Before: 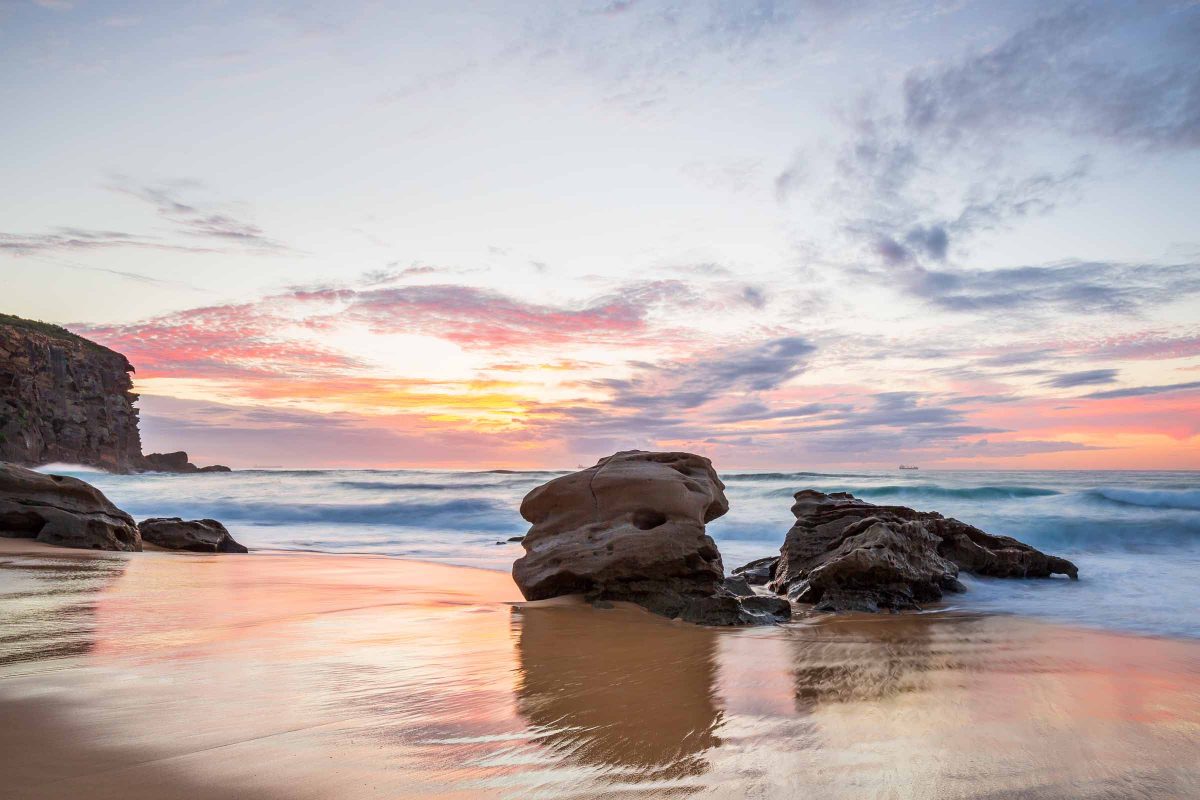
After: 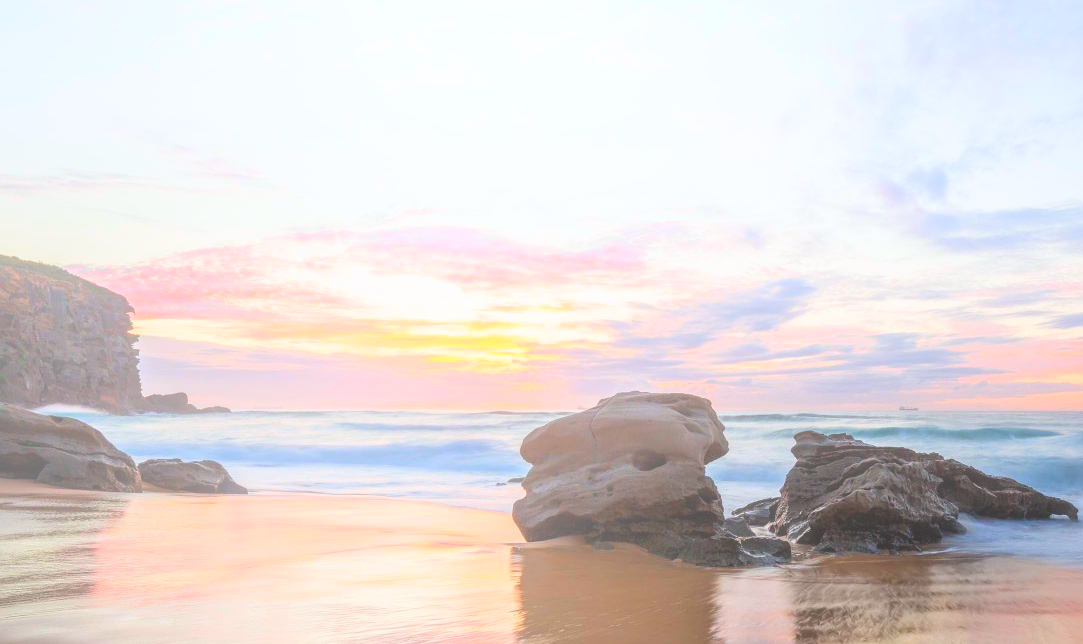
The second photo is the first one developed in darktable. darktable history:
white balance: red 0.986, blue 1.01
bloom: size 40%
haze removal: strength -0.05
crop: top 7.49%, right 9.717%, bottom 11.943%
